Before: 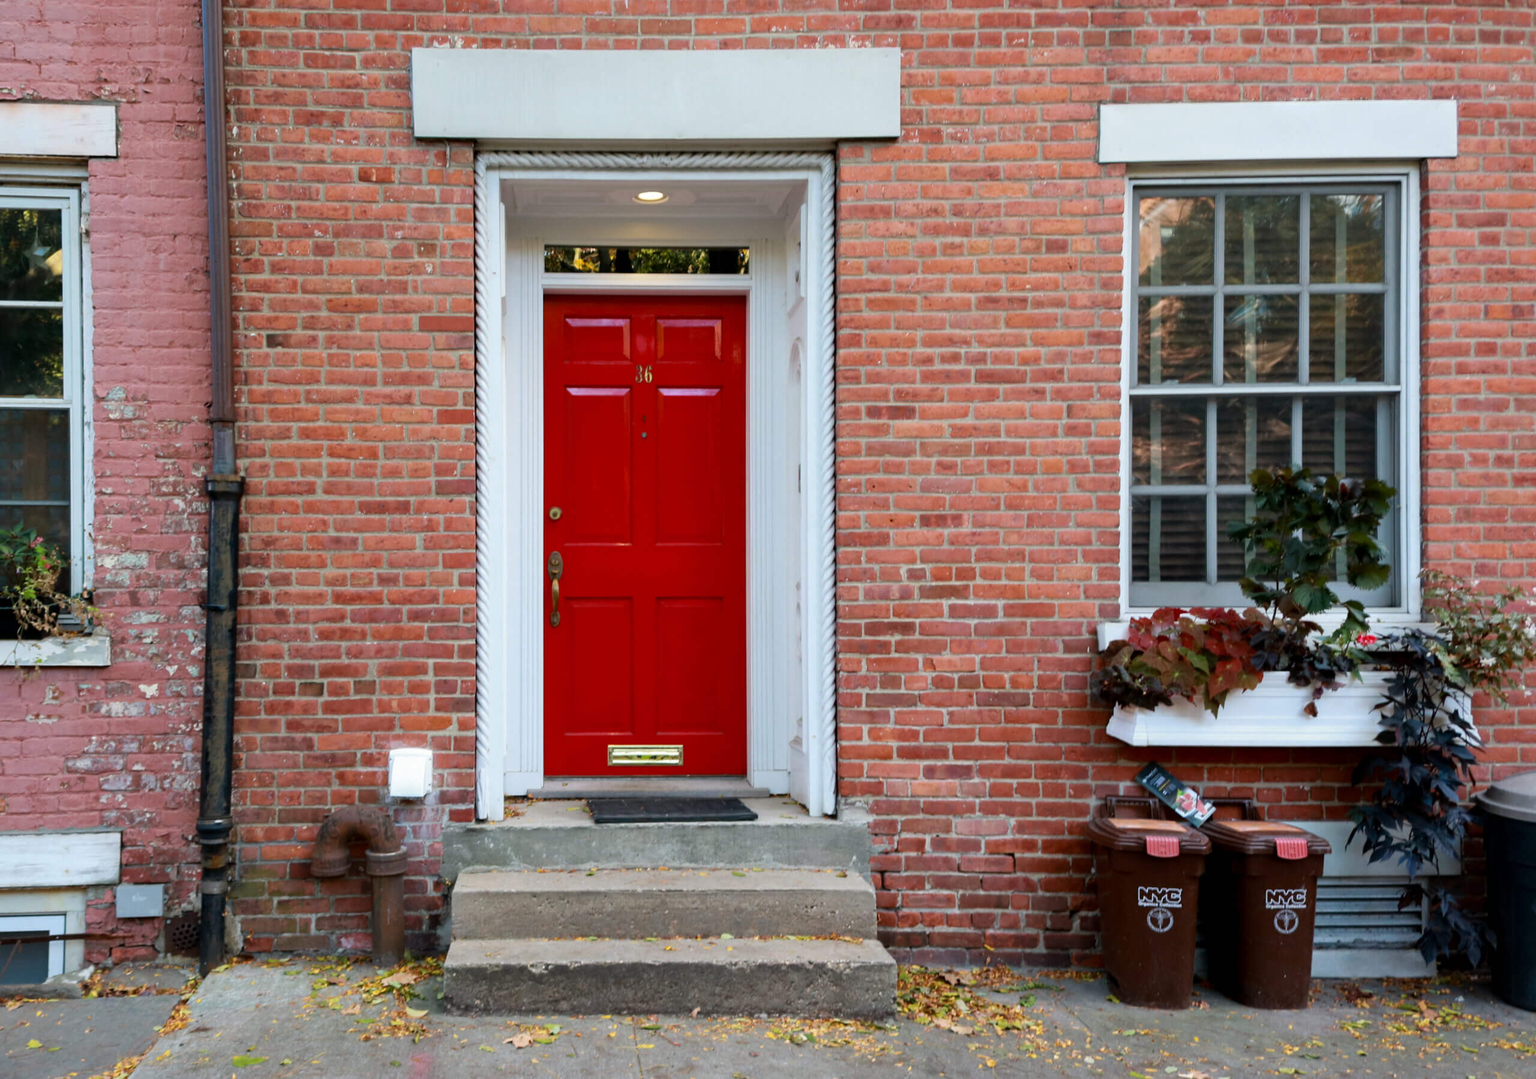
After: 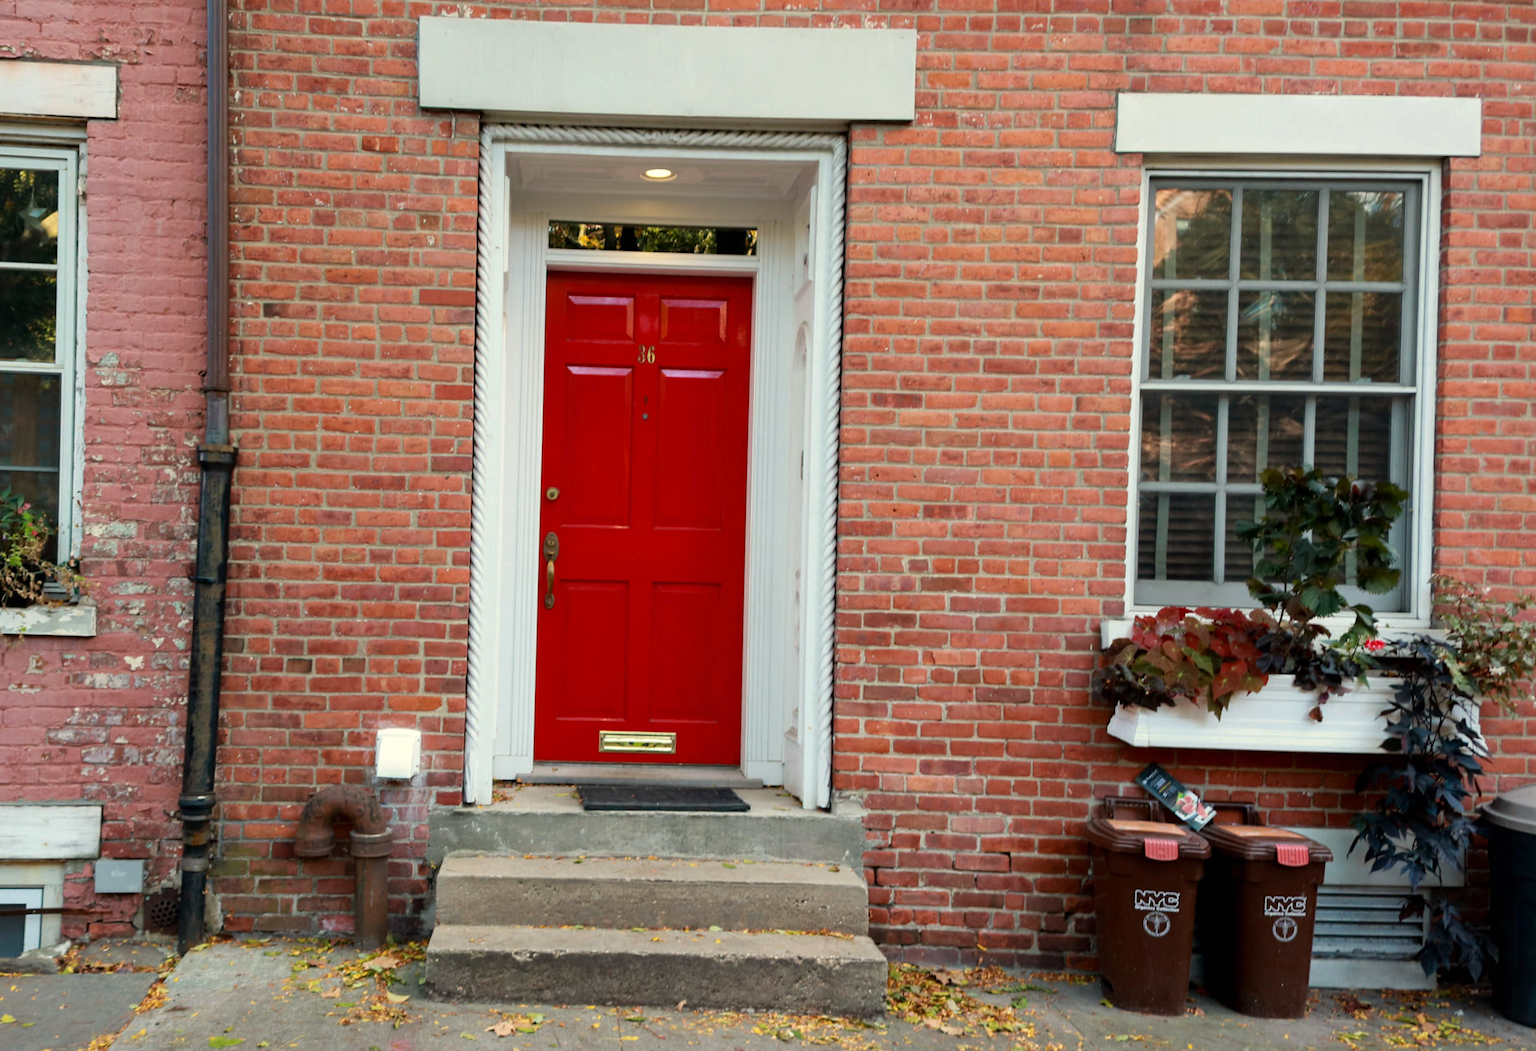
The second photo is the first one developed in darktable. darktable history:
rotate and perspective: rotation 1.57°, crop left 0.018, crop right 0.982, crop top 0.039, crop bottom 0.961
tone equalizer: on, module defaults
white balance: red 1.029, blue 0.92
